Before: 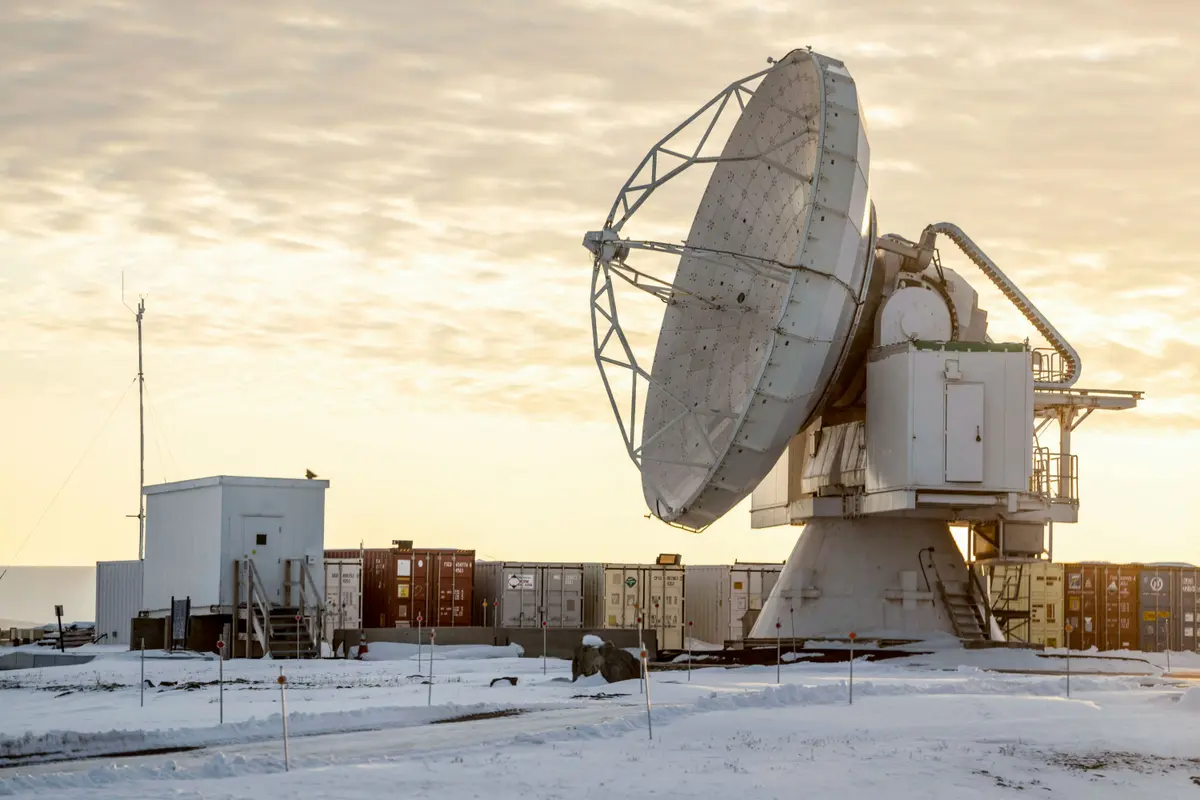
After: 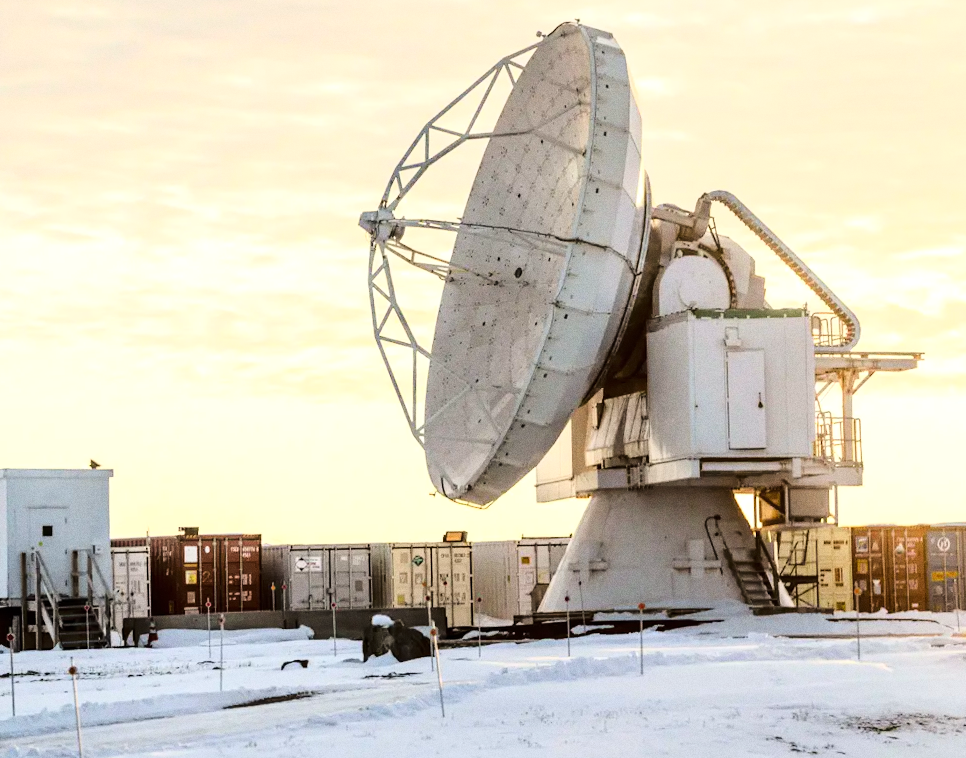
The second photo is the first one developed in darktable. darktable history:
crop: left 17.582%, bottom 0.031%
exposure: black level correction 0, compensate exposure bias true, compensate highlight preservation false
base curve: curves: ch0 [(0, 0) (0.028, 0.03) (0.121, 0.232) (0.46, 0.748) (0.859, 0.968) (1, 1)]
grain: on, module defaults
rotate and perspective: rotation -2°, crop left 0.022, crop right 0.978, crop top 0.049, crop bottom 0.951
tone curve: curves: ch0 [(0, 0) (0.08, 0.056) (0.4, 0.4) (0.6, 0.612) (0.92, 0.924) (1, 1)], color space Lab, linked channels, preserve colors none
shadows and highlights: shadows 12, white point adjustment 1.2, highlights -0.36, soften with gaussian
